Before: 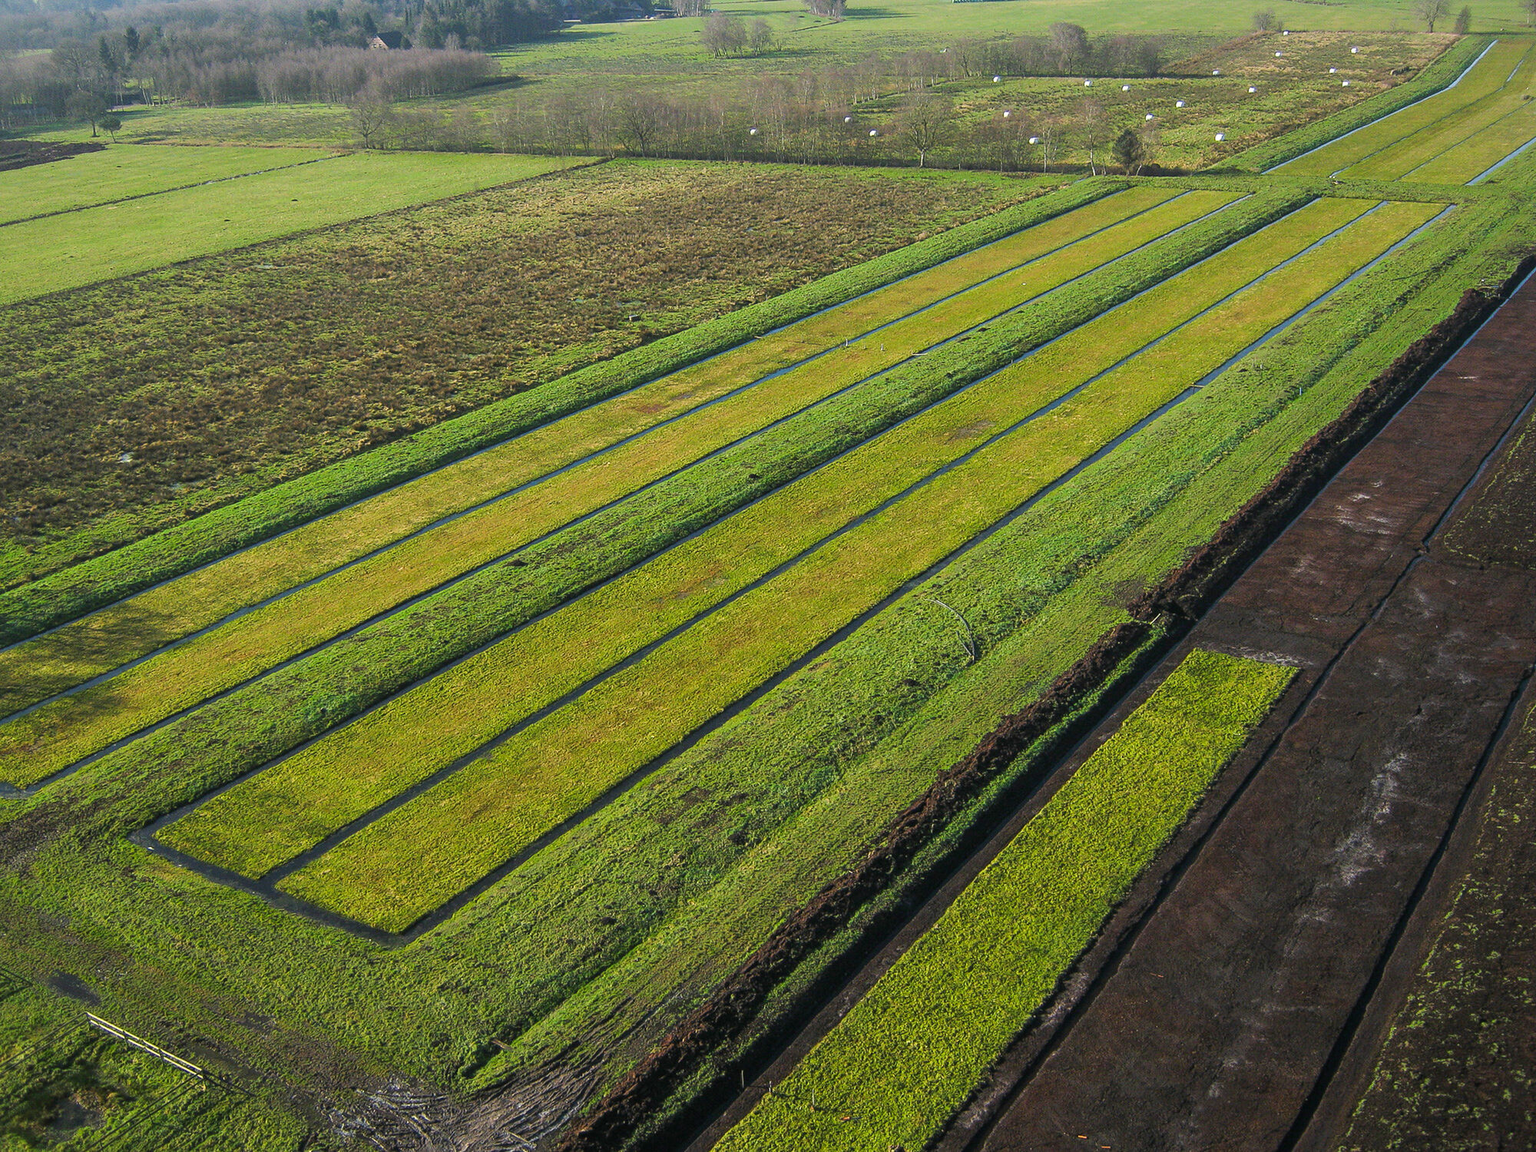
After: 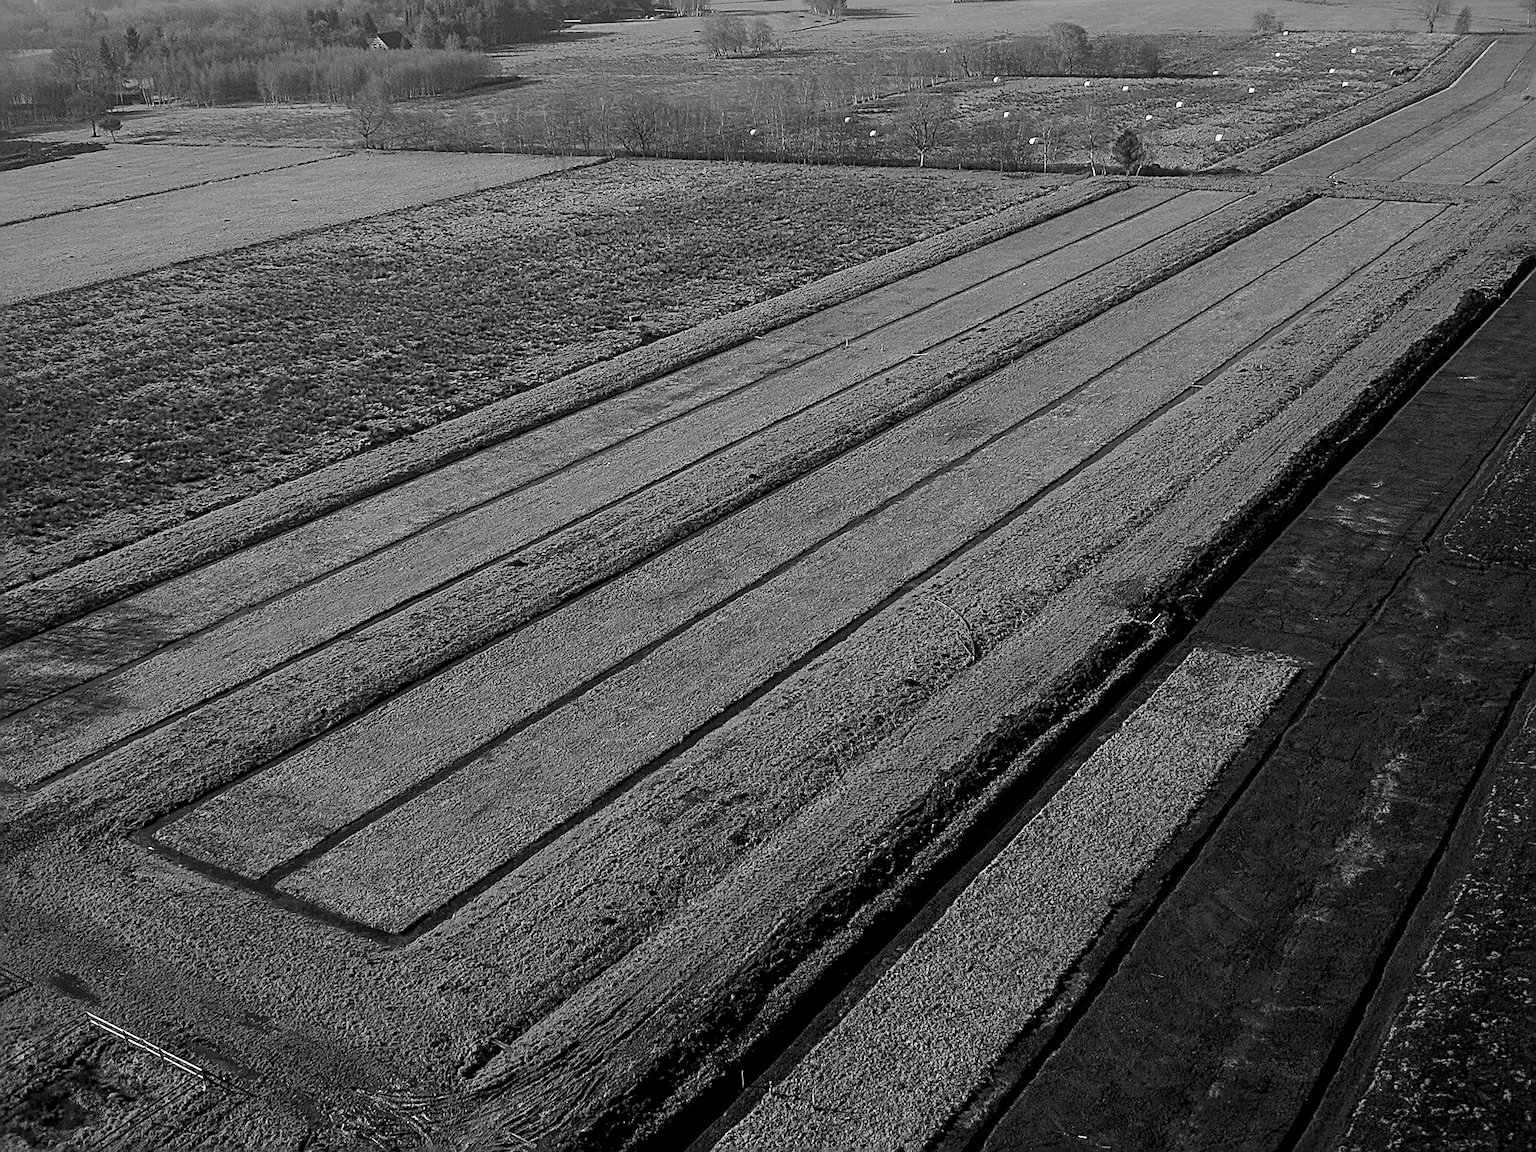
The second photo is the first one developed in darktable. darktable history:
sharpen: radius 2.676, amount 0.669
monochrome: on, module defaults
exposure: black level correction 0.011, exposure -0.478 EV, compensate highlight preservation false
